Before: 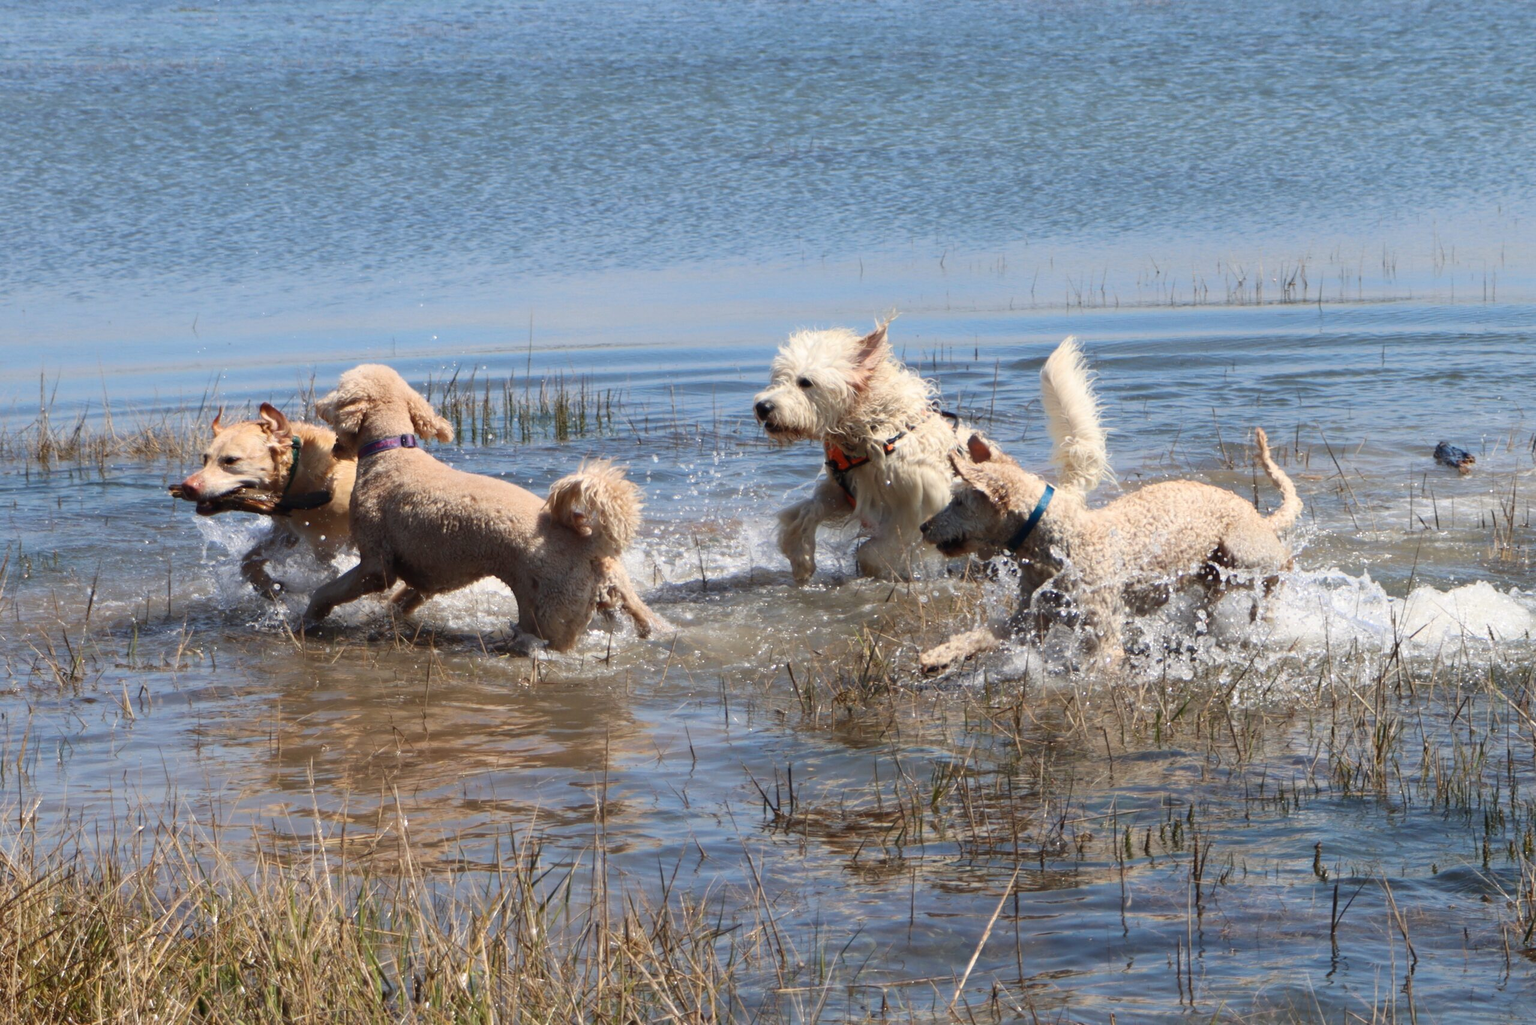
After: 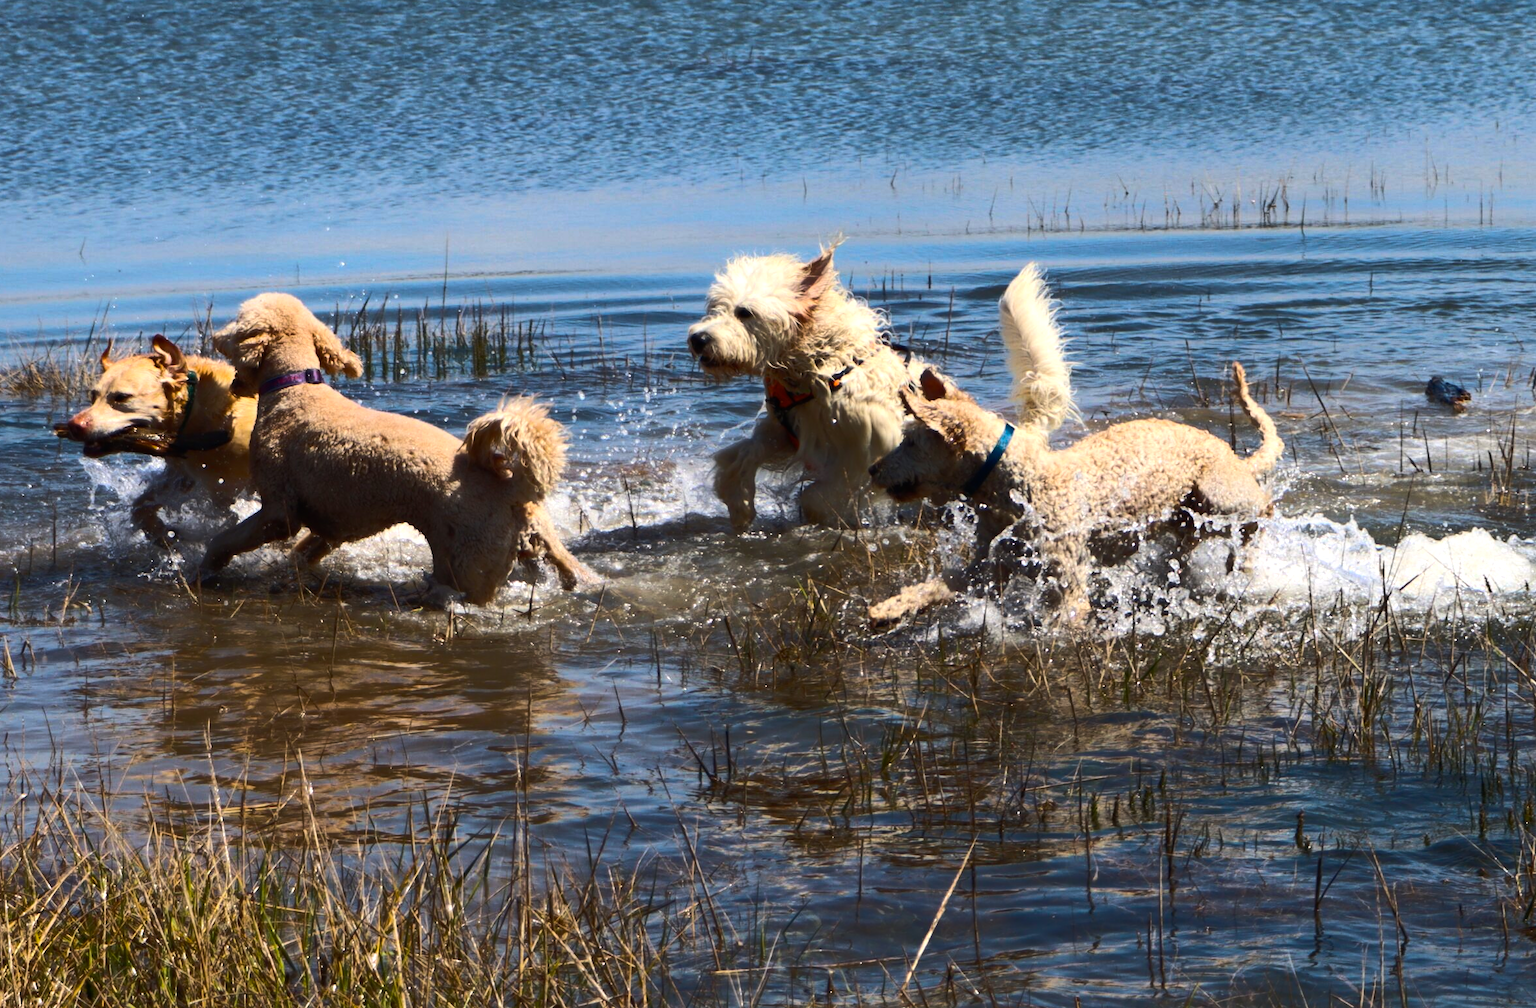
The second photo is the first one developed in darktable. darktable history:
color balance rgb: linear chroma grading › global chroma 14.983%, perceptual saturation grading › global saturation 29.788%, perceptual brilliance grading › highlights 2.138%, perceptual brilliance grading › mid-tones -50.22%, perceptual brilliance grading › shadows -49.76%, global vibrance 20%
exposure: black level correction 0, exposure 0.199 EV, compensate highlight preservation false
crop and rotate: left 7.803%, top 9.251%
